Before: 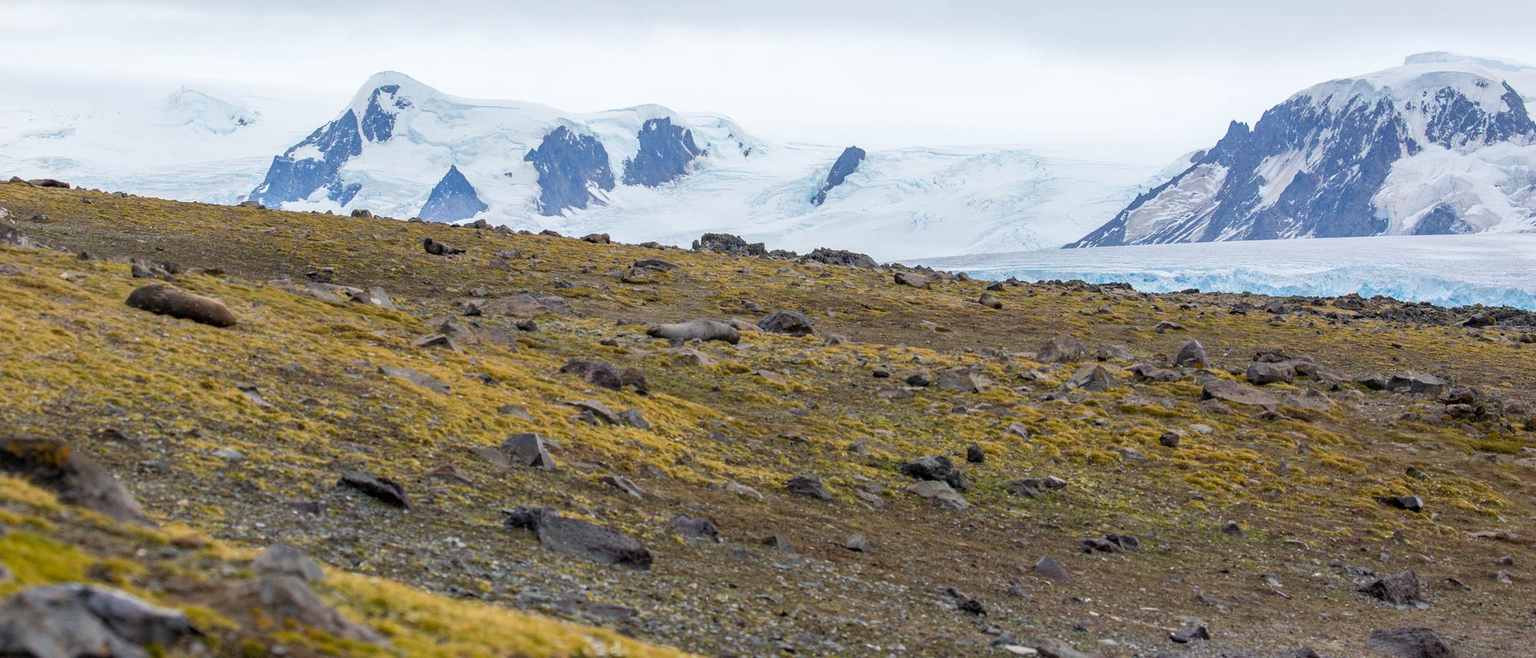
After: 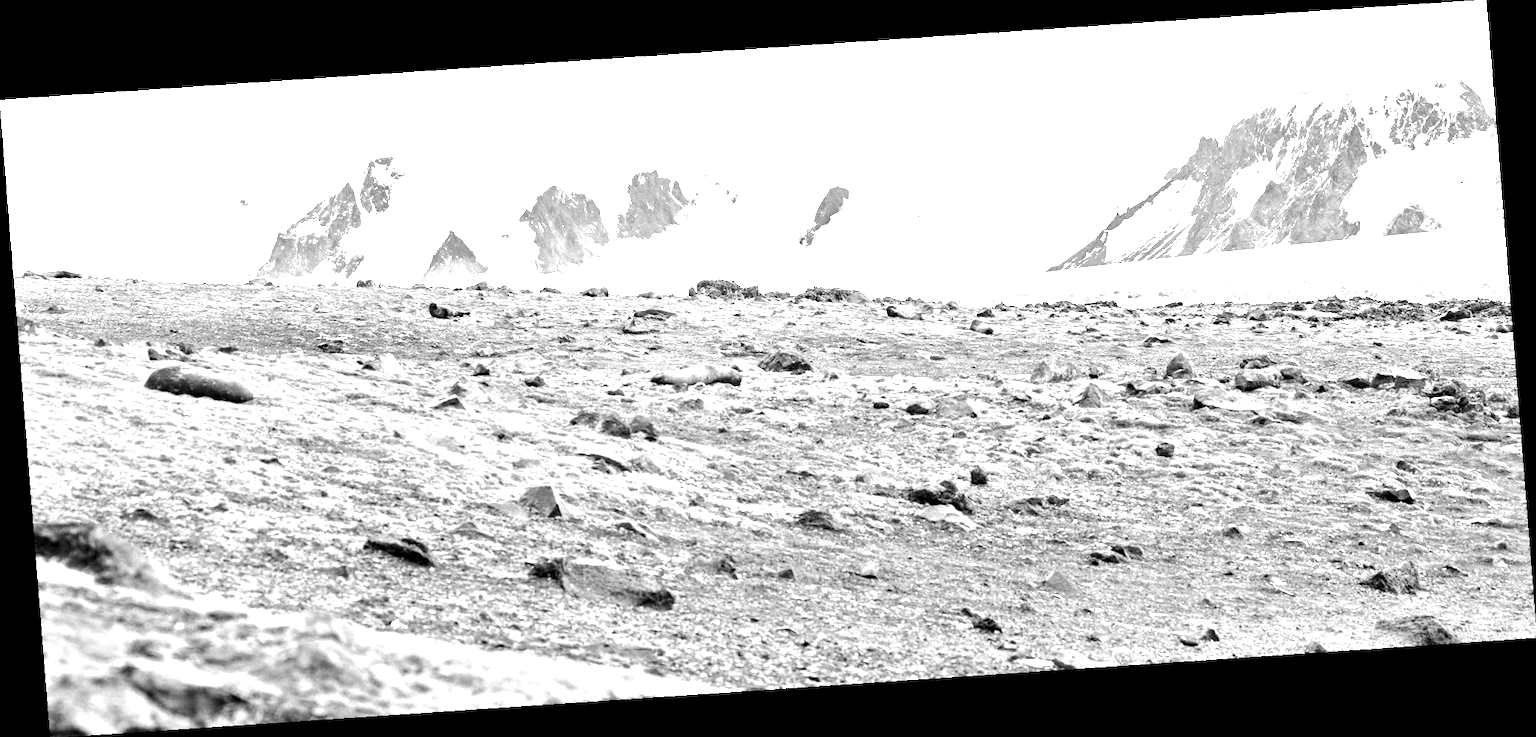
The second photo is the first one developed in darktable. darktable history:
monochrome: on, module defaults
white balance: red 4.26, blue 1.802
contrast brightness saturation: contrast 0.12, brightness -0.12, saturation 0.2
rotate and perspective: rotation -4.2°, shear 0.006, automatic cropping off
